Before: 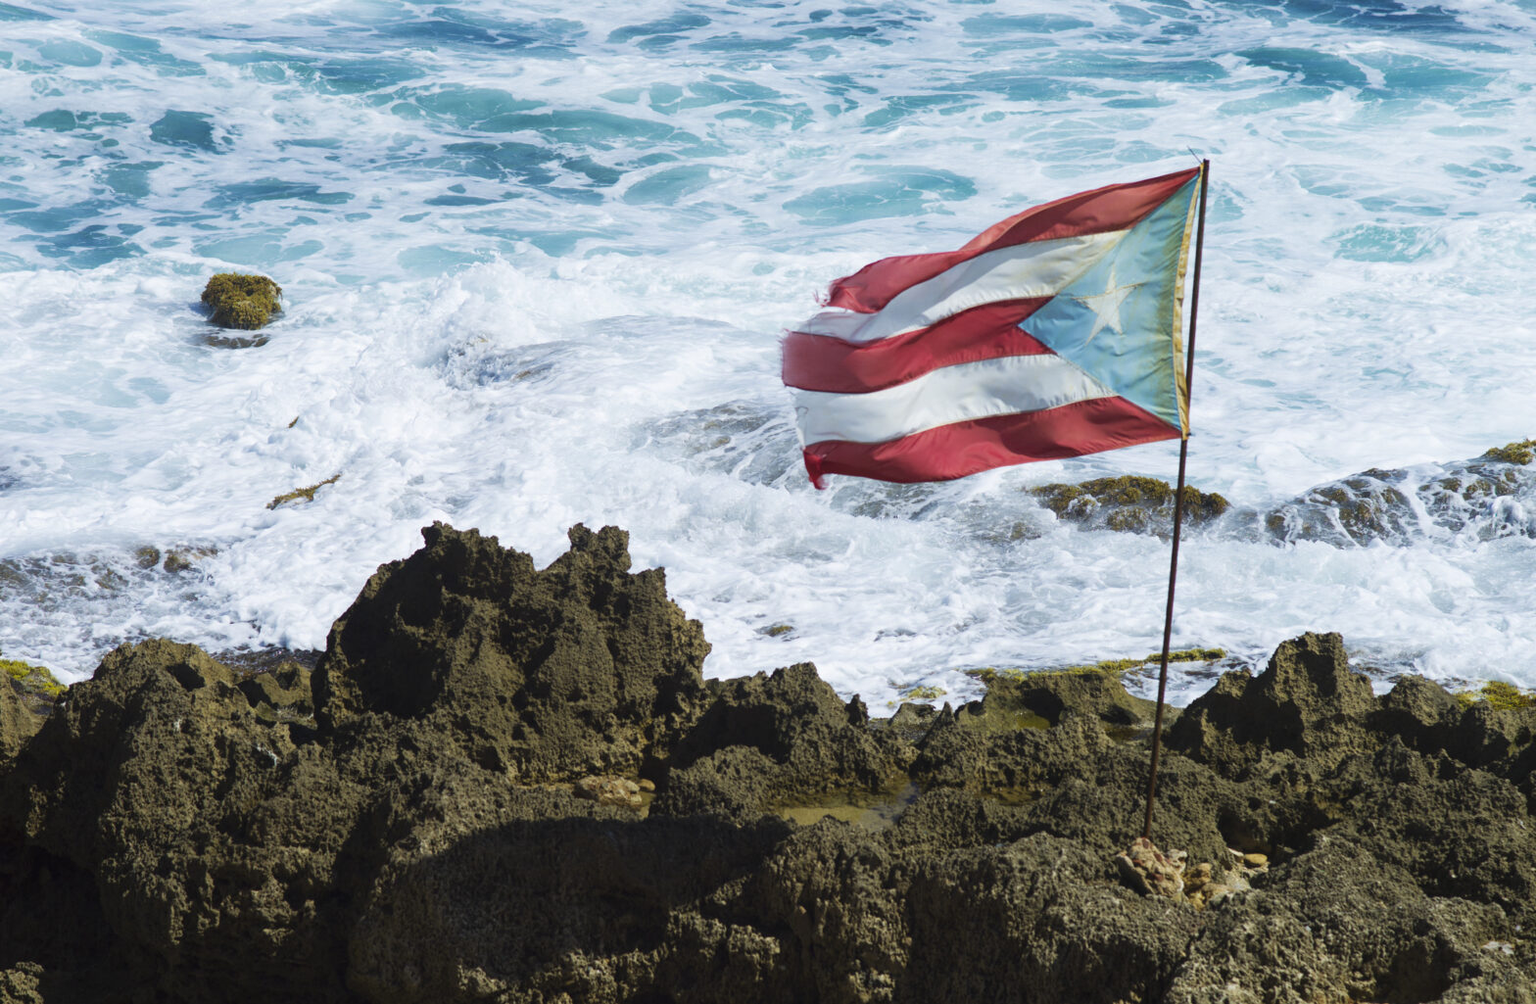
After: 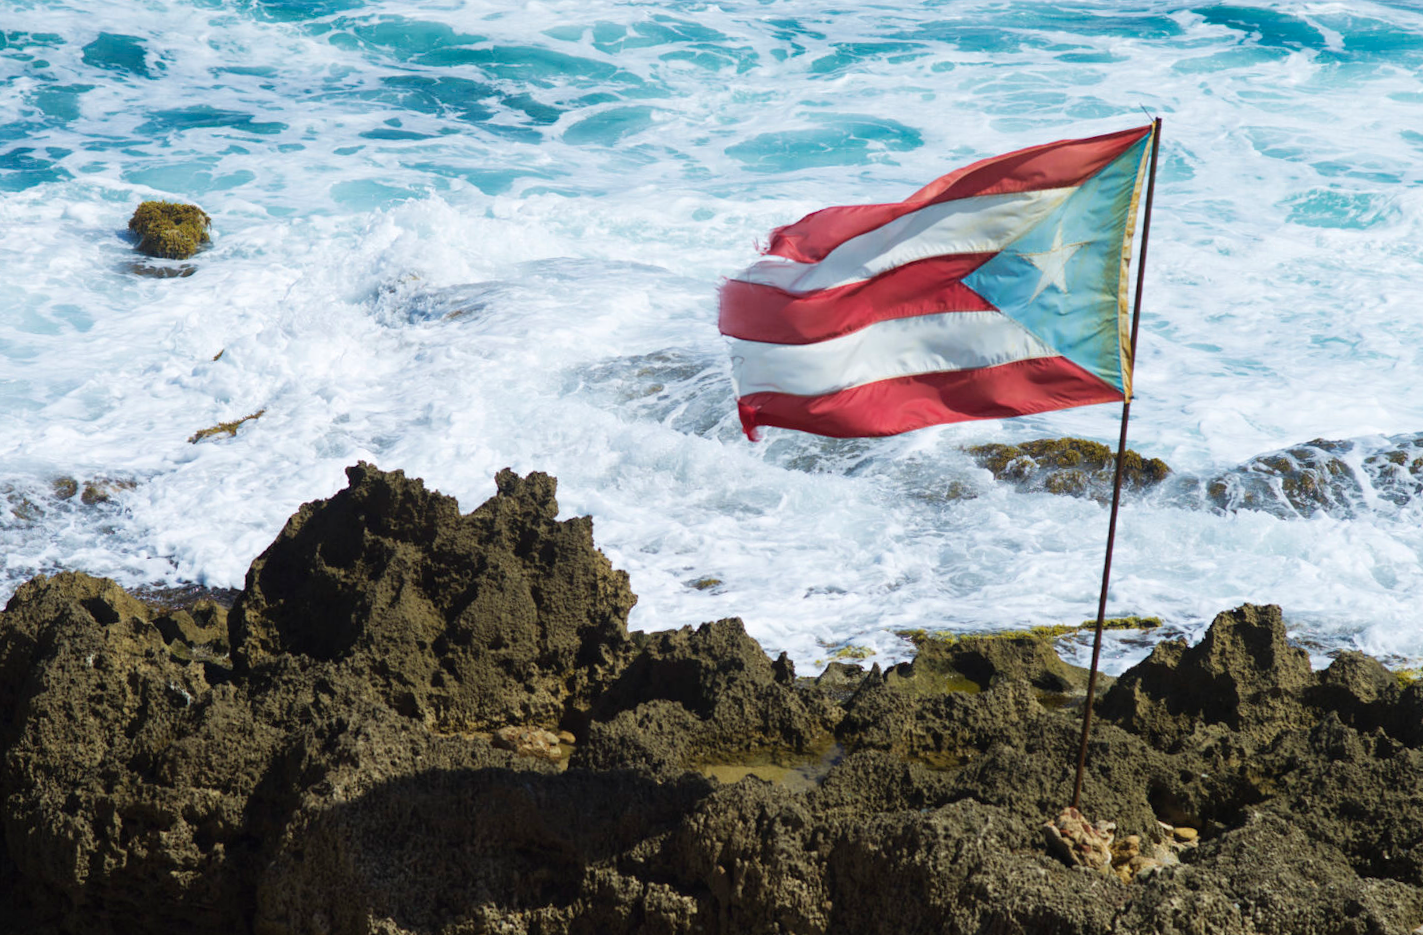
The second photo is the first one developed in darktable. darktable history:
shadows and highlights: shadows 13.23, white point adjustment 1.21, highlights -1.95, soften with gaussian
crop and rotate: angle -1.88°, left 3.164%, top 3.744%, right 1.513%, bottom 0.464%
